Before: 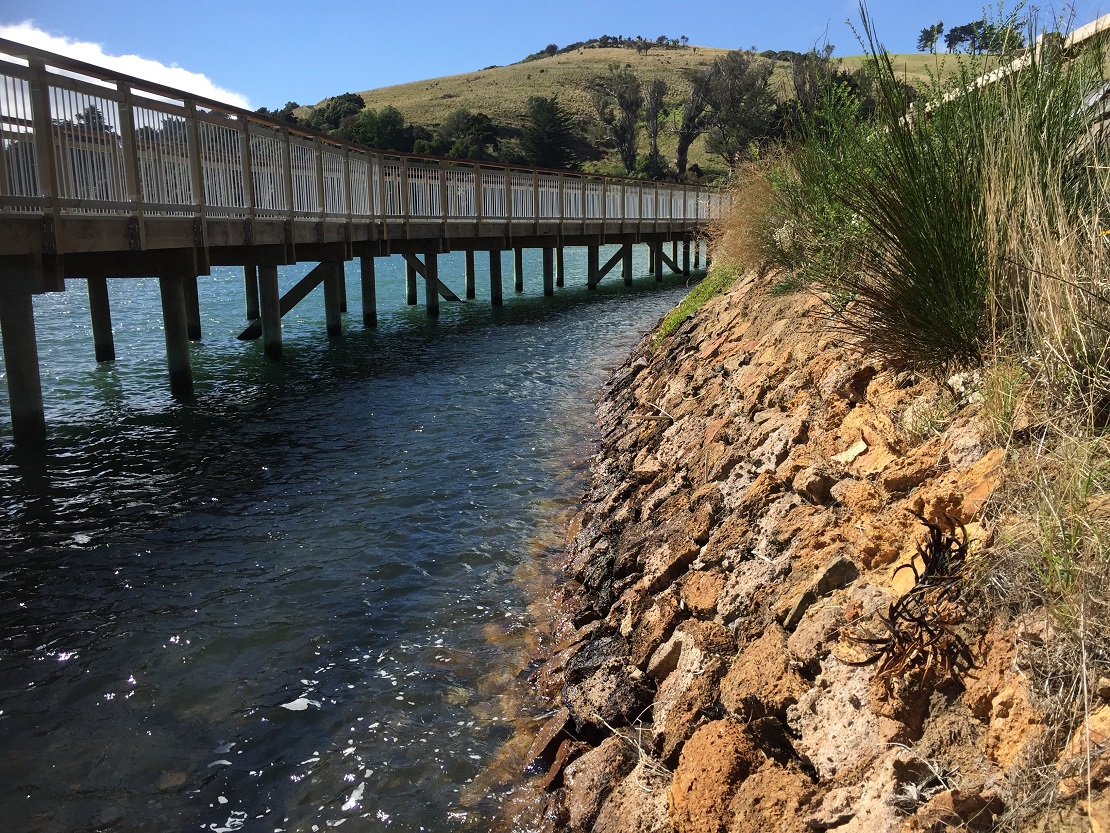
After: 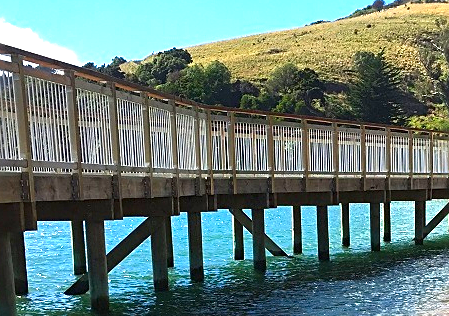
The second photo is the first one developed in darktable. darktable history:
crop: left 15.617%, top 5.437%, right 43.864%, bottom 56.619%
exposure: black level correction 0, exposure 1.199 EV, compensate highlight preservation false
sharpen: on, module defaults
contrast brightness saturation: saturation 0.5
